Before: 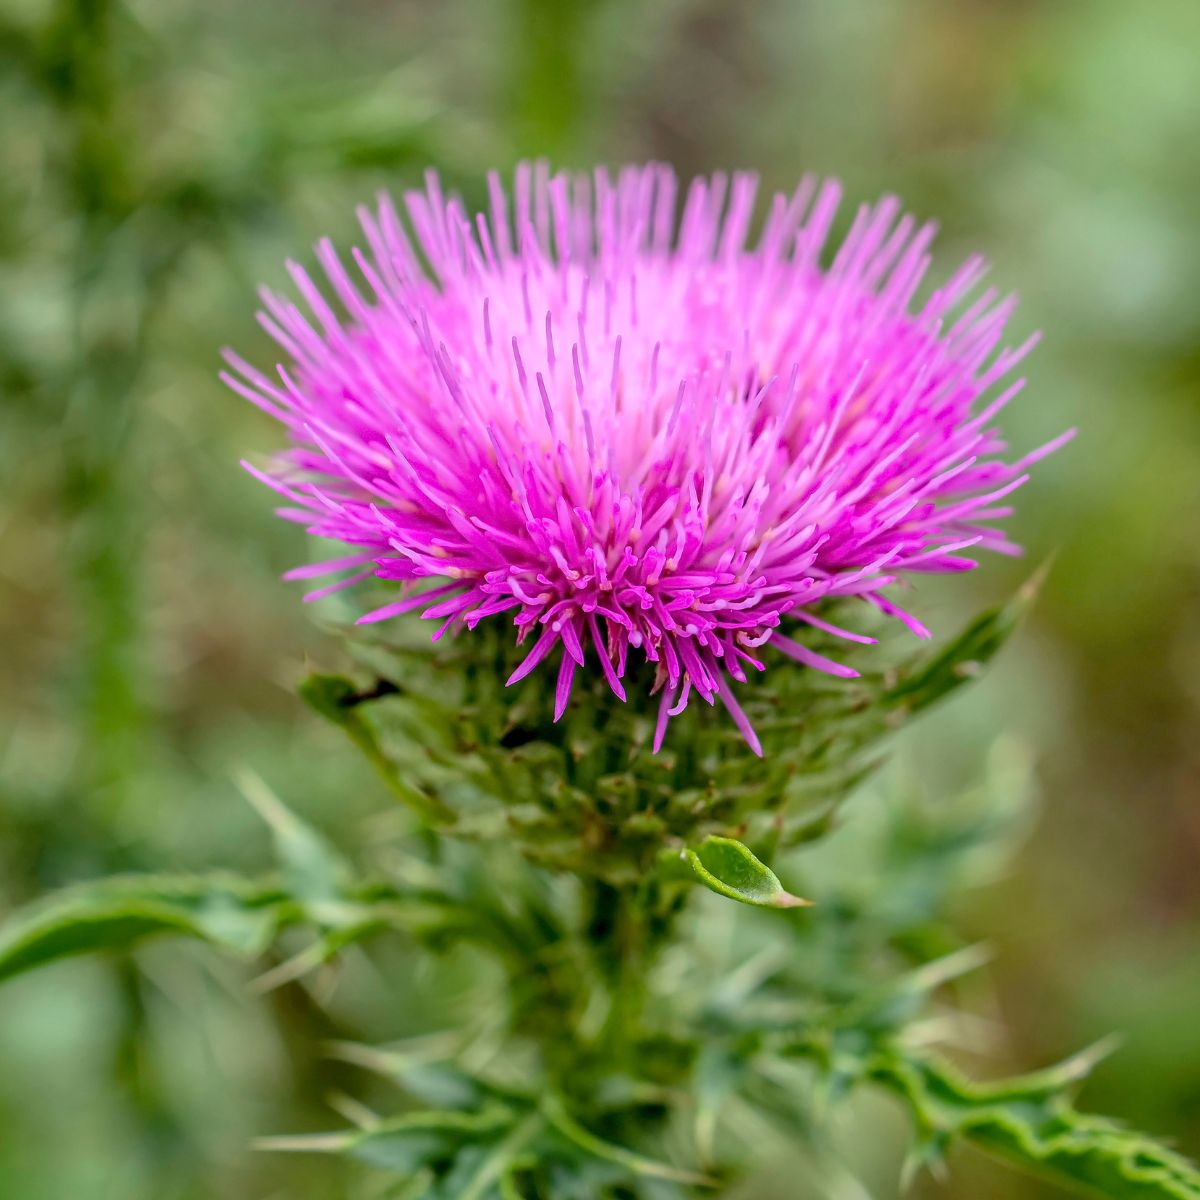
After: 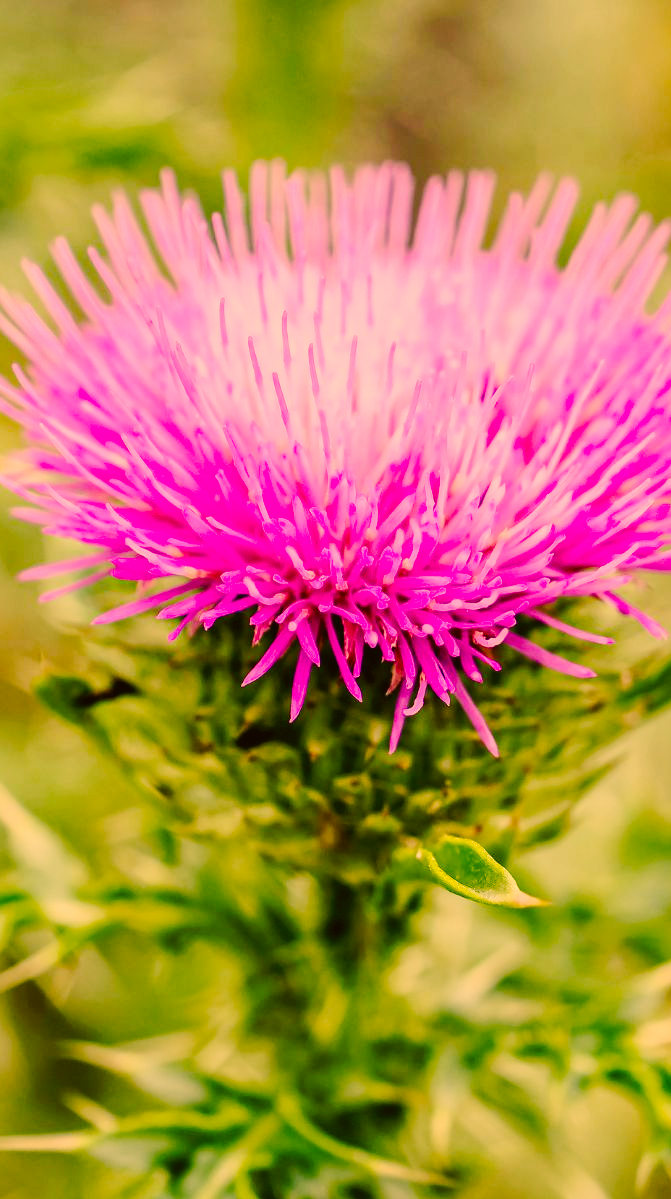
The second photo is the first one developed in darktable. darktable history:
color correction: highlights a* 18.56, highlights b* 35, shadows a* 0.945, shadows b* 6.7, saturation 1.03
crop: left 22.003%, right 22.076%, bottom 0.006%
tone curve: curves: ch0 [(0, 0.023) (0.103, 0.087) (0.295, 0.297) (0.445, 0.531) (0.553, 0.665) (0.735, 0.843) (0.994, 1)]; ch1 [(0, 0) (0.414, 0.395) (0.447, 0.447) (0.485, 0.495) (0.512, 0.523) (0.542, 0.581) (0.581, 0.632) (0.646, 0.715) (1, 1)]; ch2 [(0, 0) (0.369, 0.388) (0.449, 0.431) (0.478, 0.471) (0.516, 0.517) (0.579, 0.624) (0.674, 0.775) (1, 1)], preserve colors none
base curve: curves: ch0 [(0, 0) (0.235, 0.266) (0.503, 0.496) (0.786, 0.72) (1, 1)], preserve colors none
